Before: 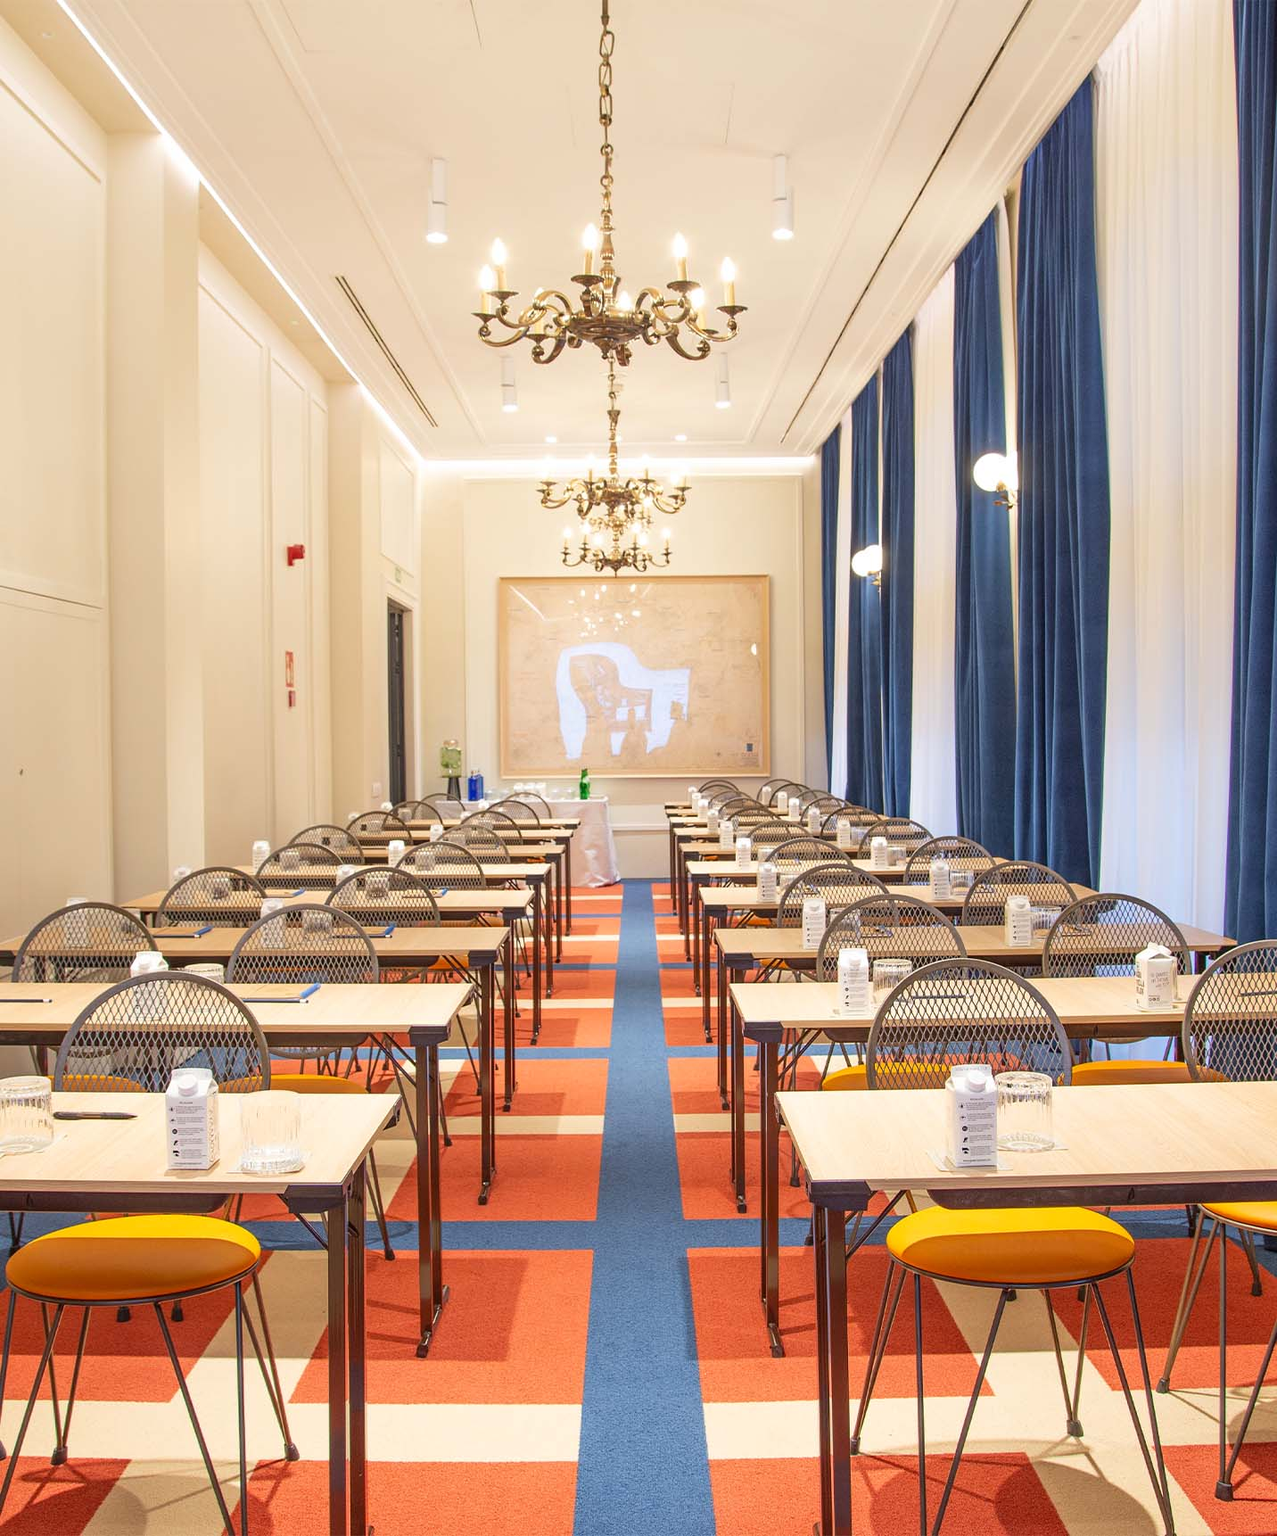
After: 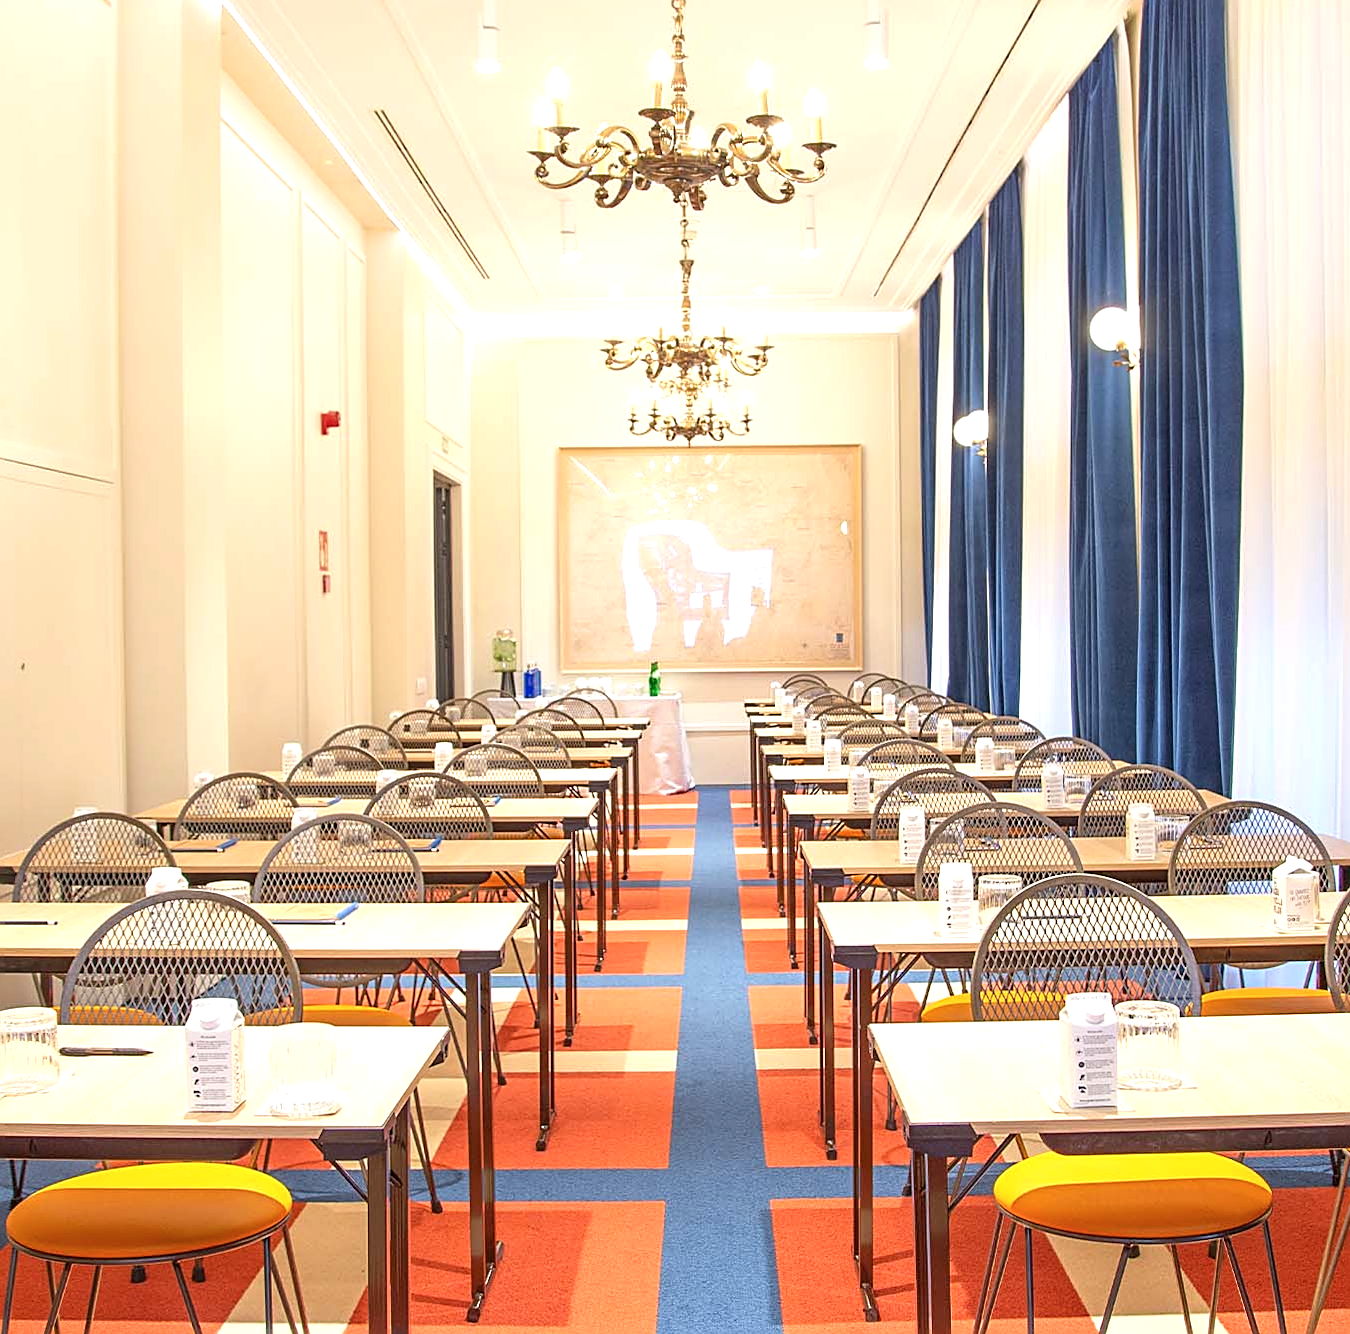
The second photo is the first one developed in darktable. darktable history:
exposure: black level correction 0.001, exposure 0.498 EV, compensate highlight preservation false
sharpen: on, module defaults
crop and rotate: angle 0.078°, top 11.607%, right 5.528%, bottom 10.753%
color balance rgb: perceptual saturation grading › global saturation 0.302%
